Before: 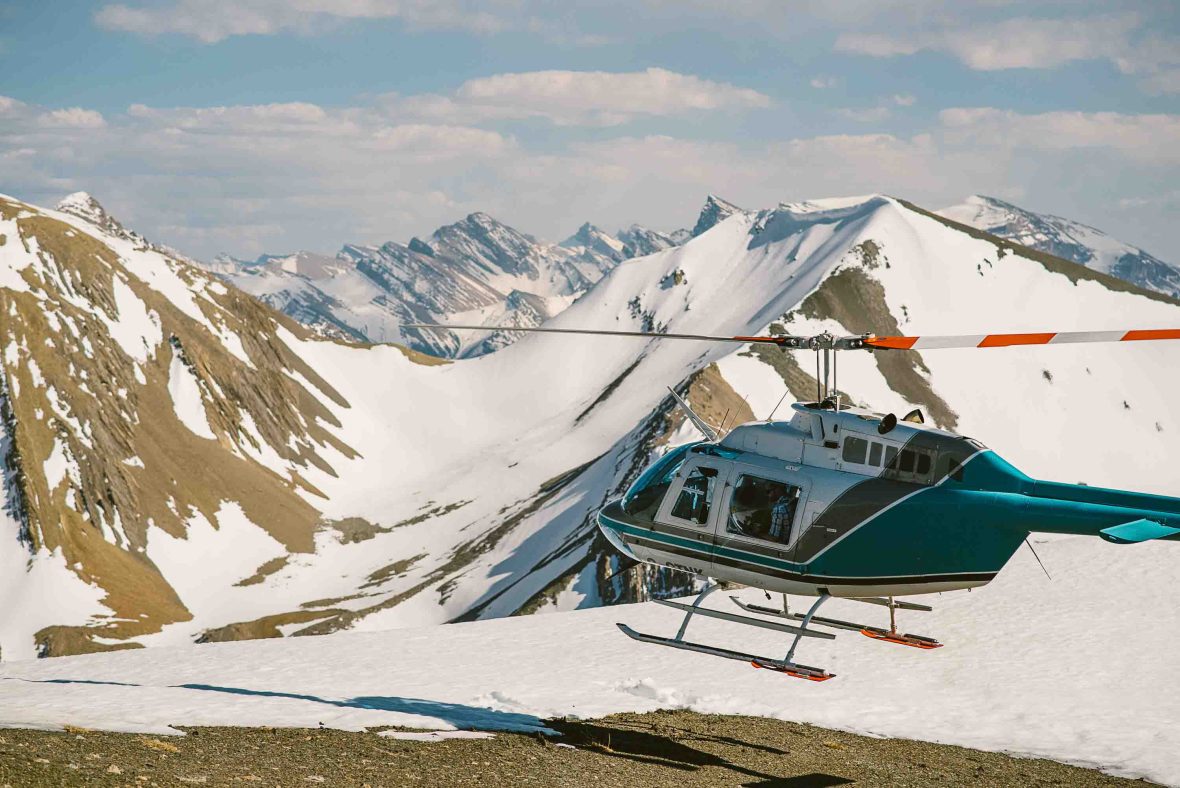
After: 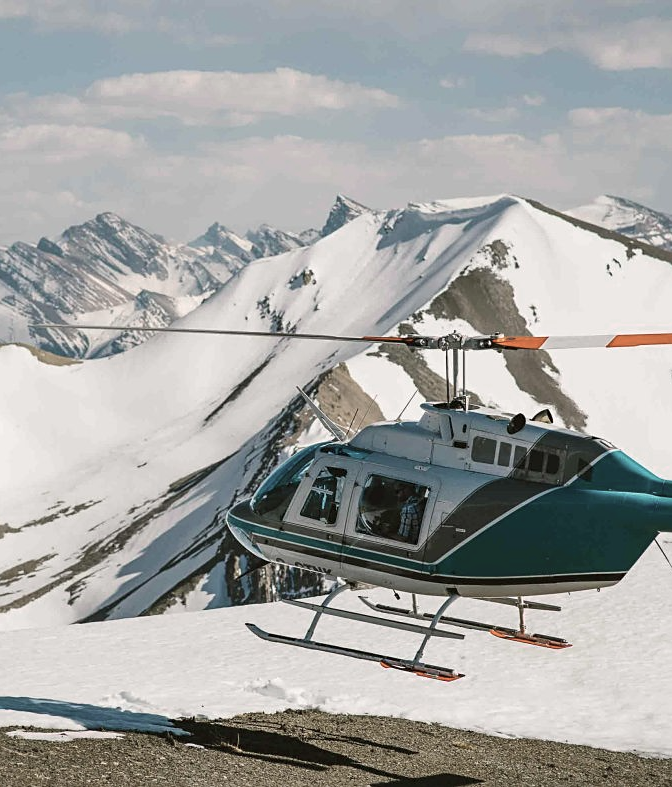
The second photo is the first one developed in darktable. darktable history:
sharpen: amount 0.208
crop: left 31.466%, top 0.012%, right 11.539%
color zones: curves: ch0 [(0, 0.559) (0.153, 0.551) (0.229, 0.5) (0.429, 0.5) (0.571, 0.5) (0.714, 0.5) (0.857, 0.5) (1, 0.559)]; ch1 [(0, 0.417) (0.112, 0.336) (0.213, 0.26) (0.429, 0.34) (0.571, 0.35) (0.683, 0.331) (0.857, 0.344) (1, 0.417)]
